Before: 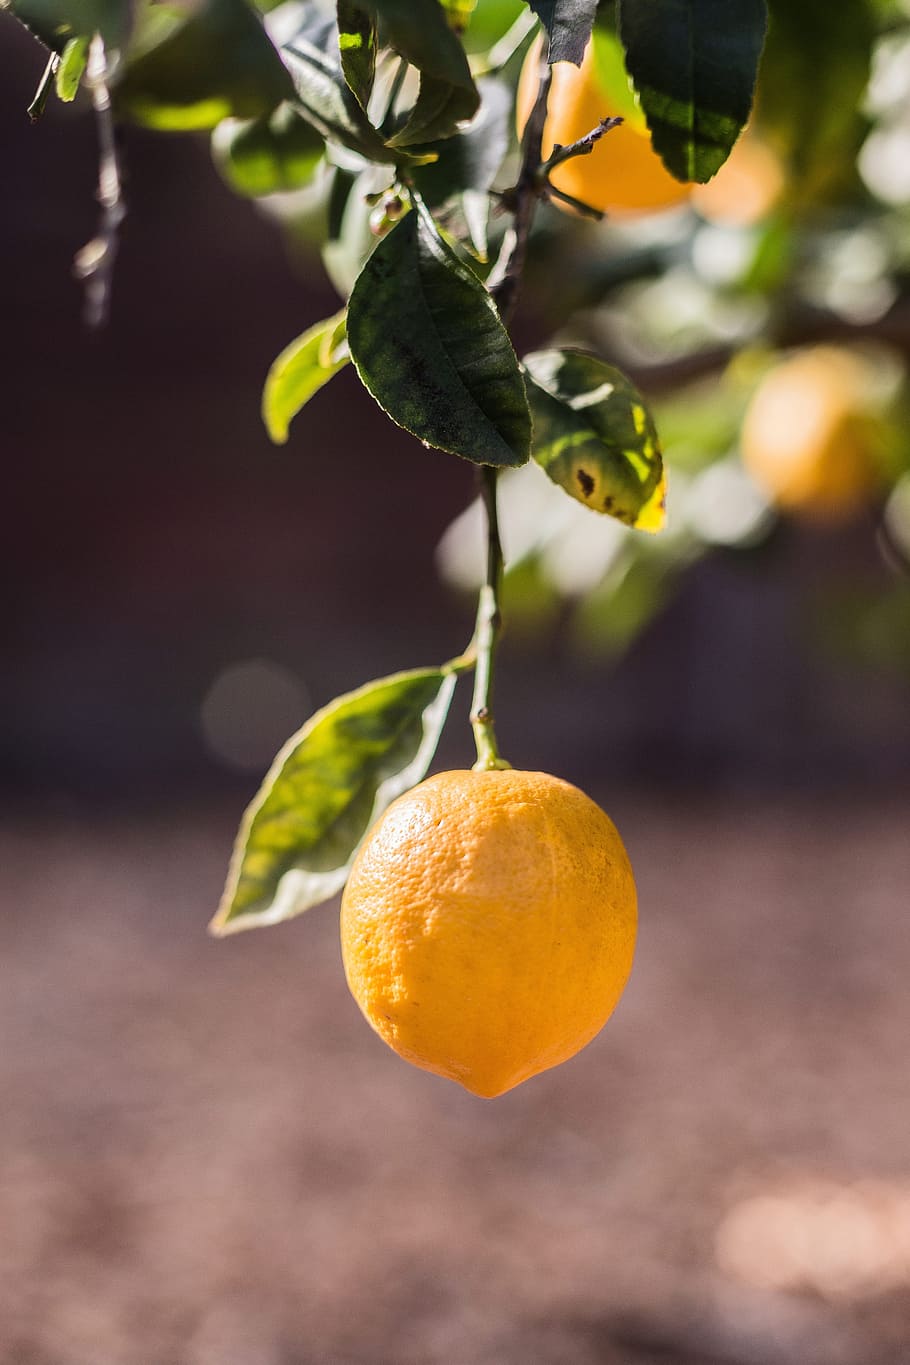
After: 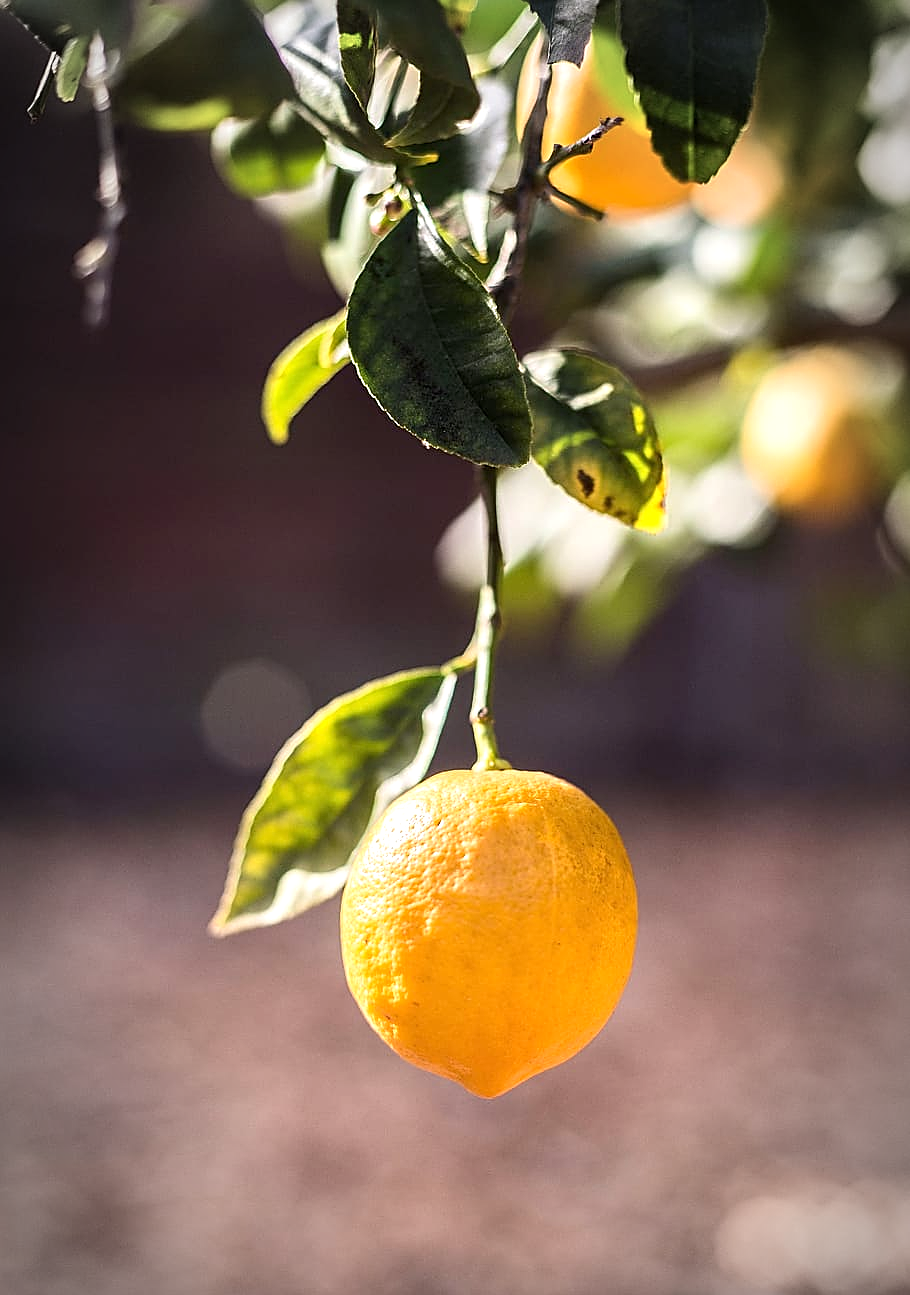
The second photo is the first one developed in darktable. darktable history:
exposure: black level correction 0.001, exposure 0.5 EV, compensate exposure bias true, compensate highlight preservation false
crop and rotate: top 0%, bottom 5.097%
sharpen: on, module defaults
vignetting: automatic ratio true
